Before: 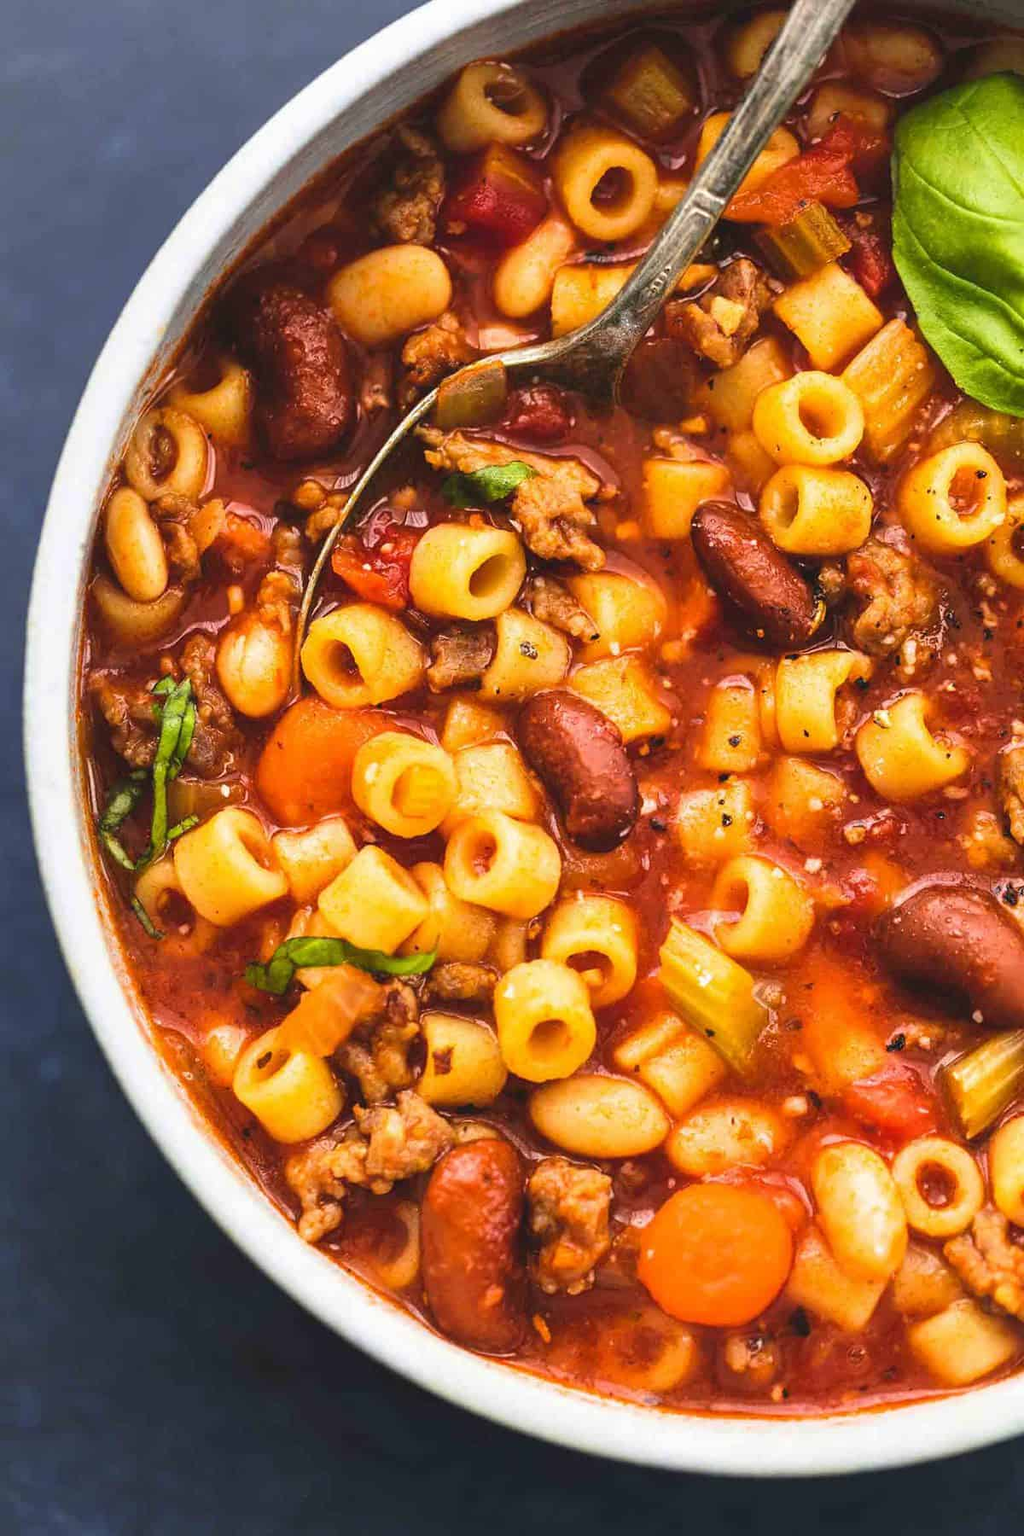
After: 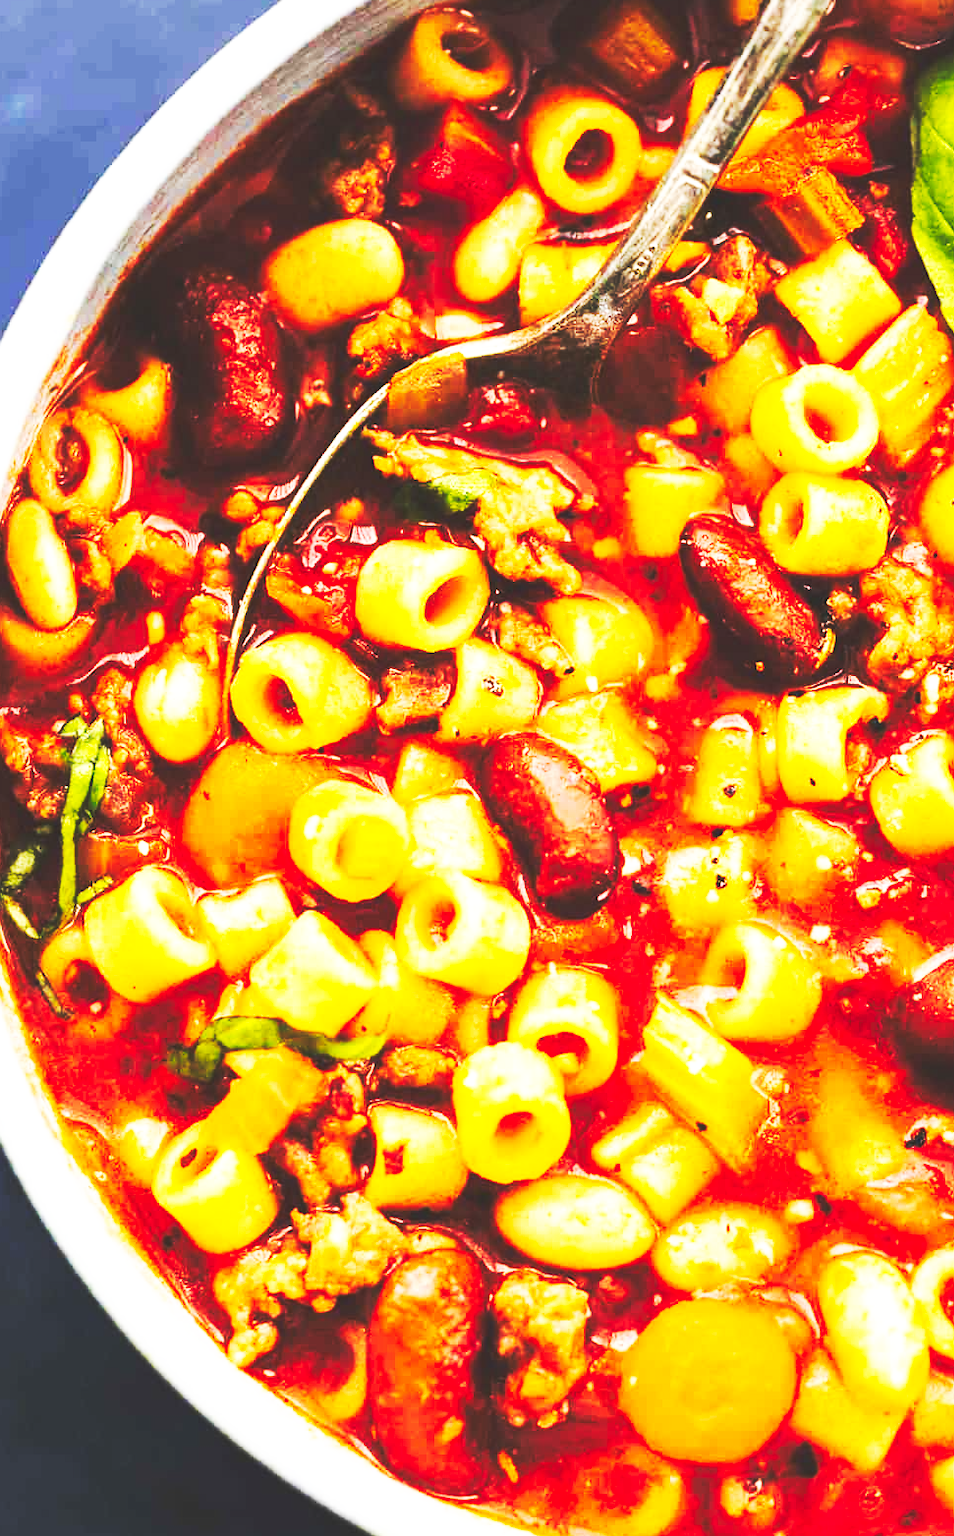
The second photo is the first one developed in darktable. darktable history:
crop: left 9.911%, top 3.582%, right 9.167%, bottom 9.544%
base curve: curves: ch0 [(0, 0.015) (0.085, 0.116) (0.134, 0.298) (0.19, 0.545) (0.296, 0.764) (0.599, 0.982) (1, 1)], preserve colors none
tone equalizer: -7 EV 0.137 EV, edges refinement/feathering 500, mask exposure compensation -1.24 EV, preserve details no
